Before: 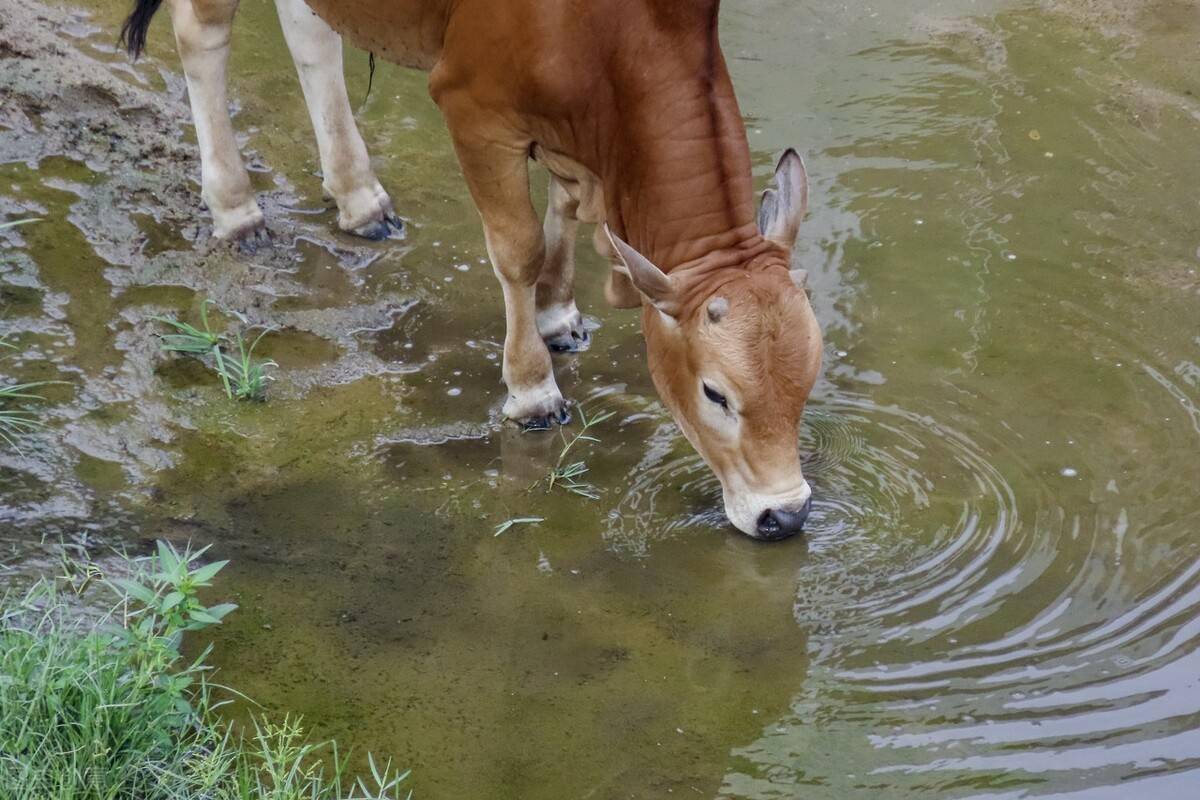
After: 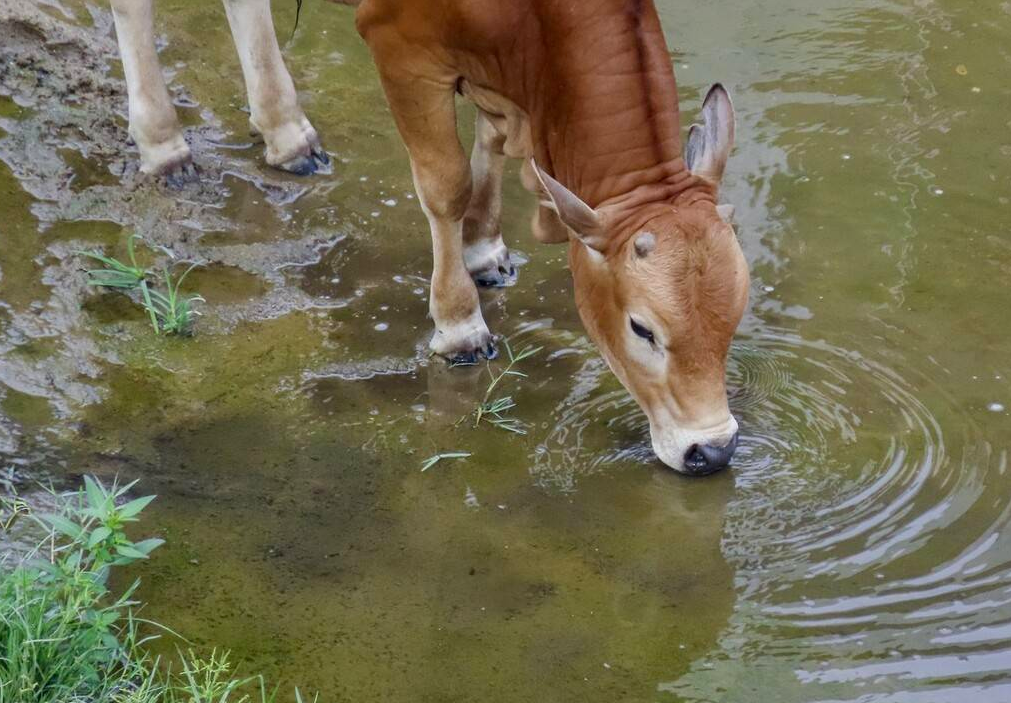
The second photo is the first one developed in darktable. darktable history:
crop: left 6.16%, top 8.167%, right 9.526%, bottom 3.944%
color correction: highlights b* 0.016, saturation 1.14
